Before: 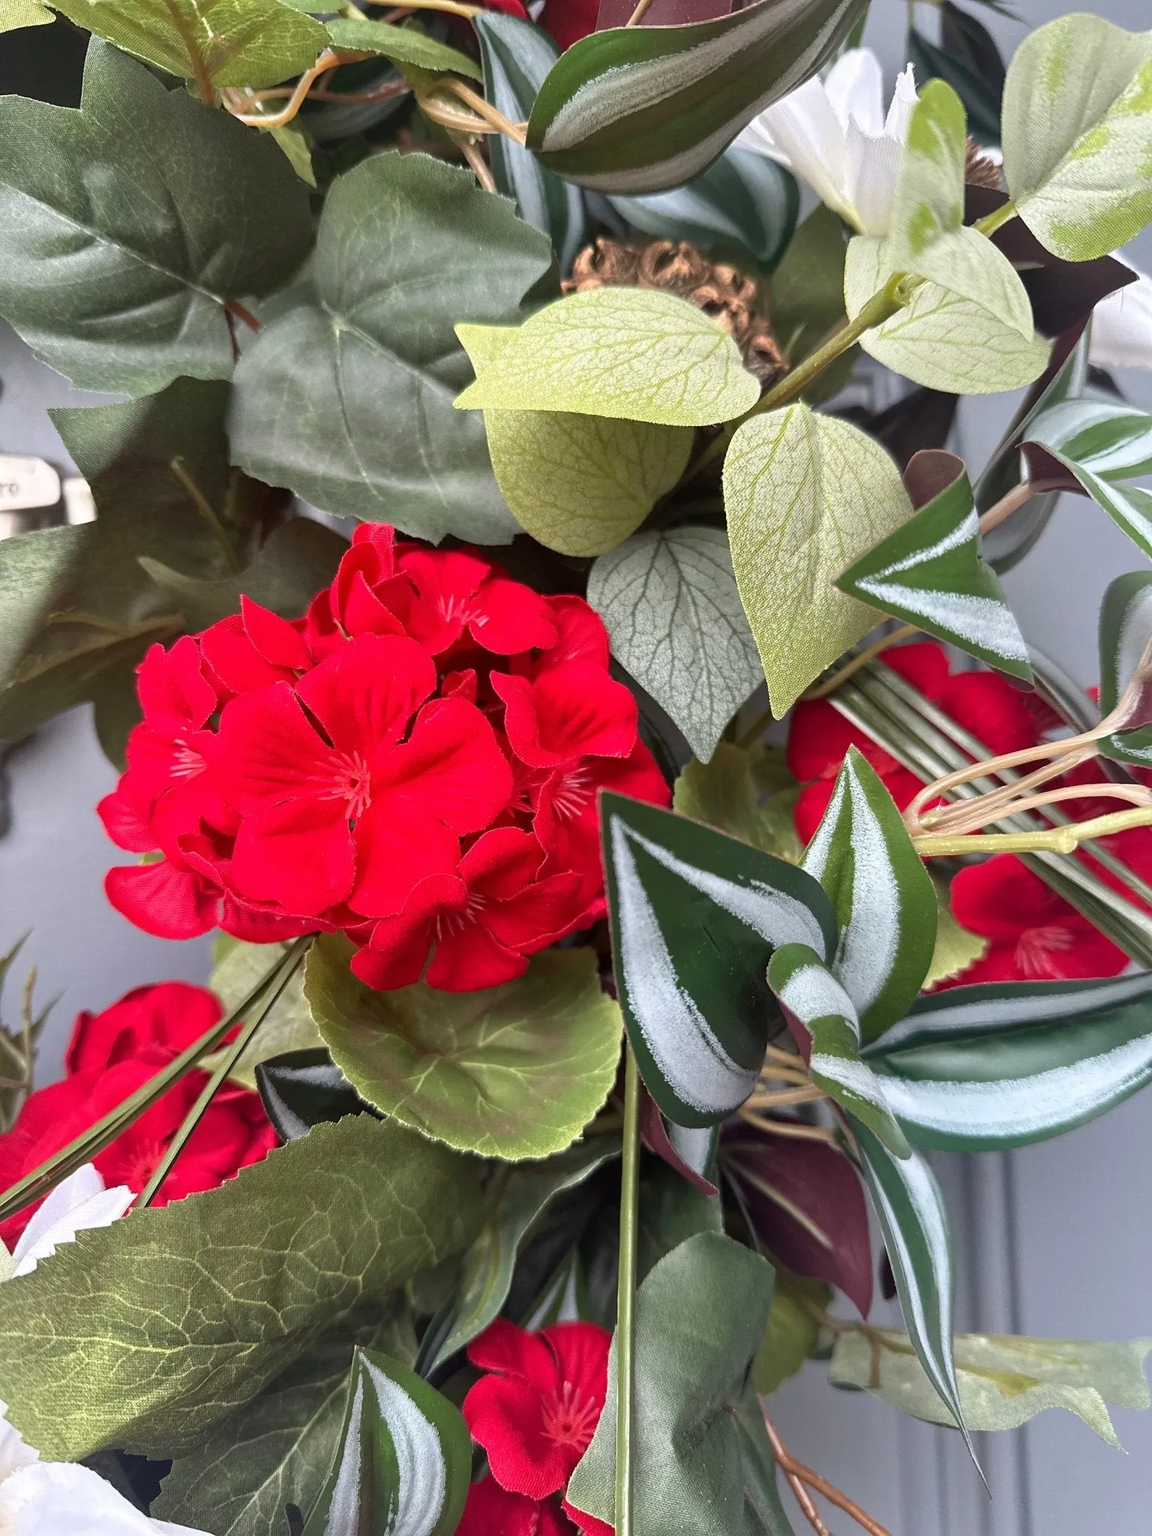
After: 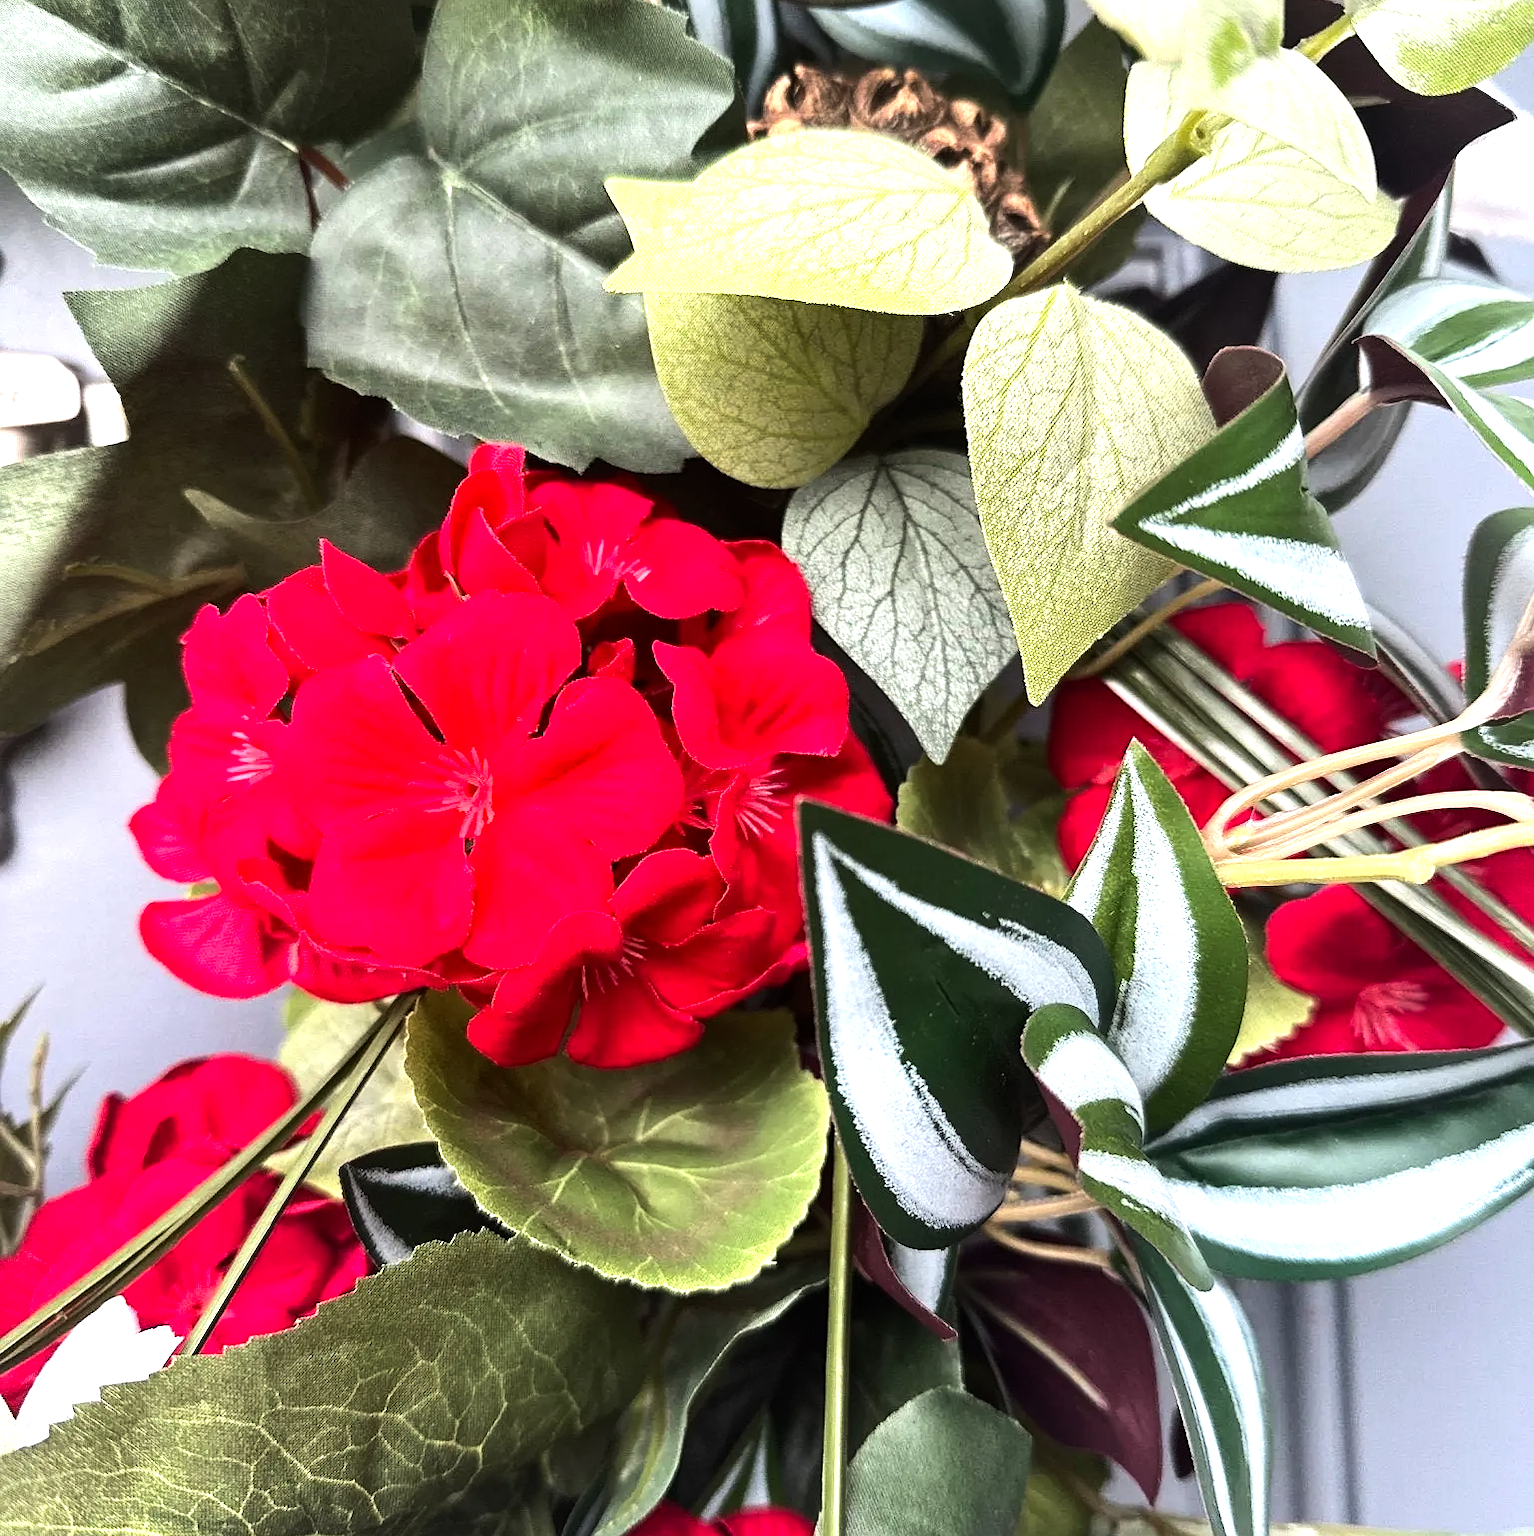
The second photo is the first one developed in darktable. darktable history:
sharpen: radius 1.238, amount 0.302, threshold 0.025
crop and rotate: top 12.399%, bottom 12.475%
contrast brightness saturation: contrast 0.101, brightness 0.029, saturation 0.093
tone equalizer: -8 EV -1.08 EV, -7 EV -1.05 EV, -6 EV -0.886 EV, -5 EV -0.614 EV, -3 EV 0.583 EV, -2 EV 0.886 EV, -1 EV 0.991 EV, +0 EV 1.05 EV, edges refinement/feathering 500, mask exposure compensation -1.57 EV, preserve details no
base curve: preserve colors none
